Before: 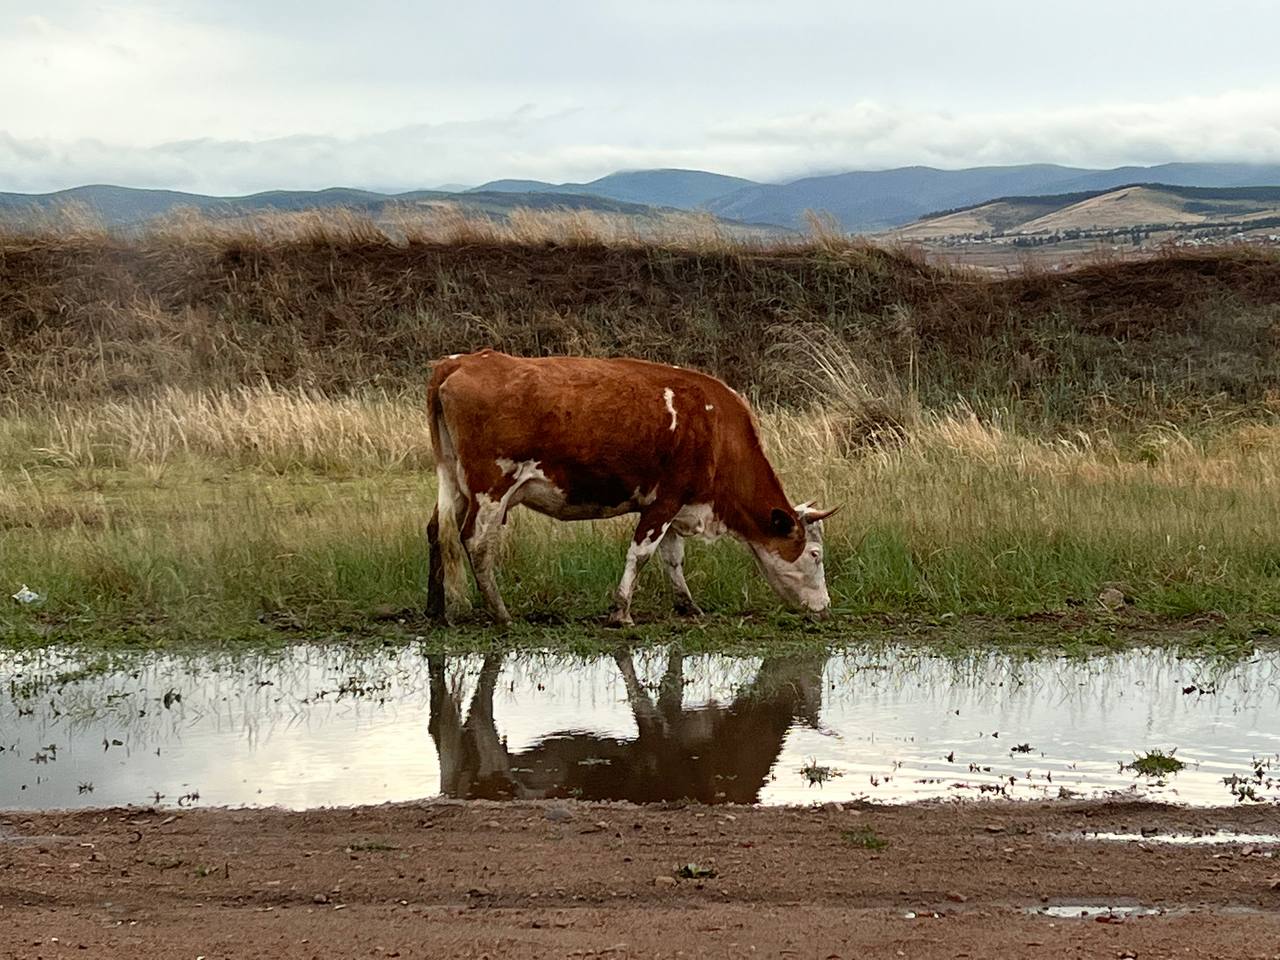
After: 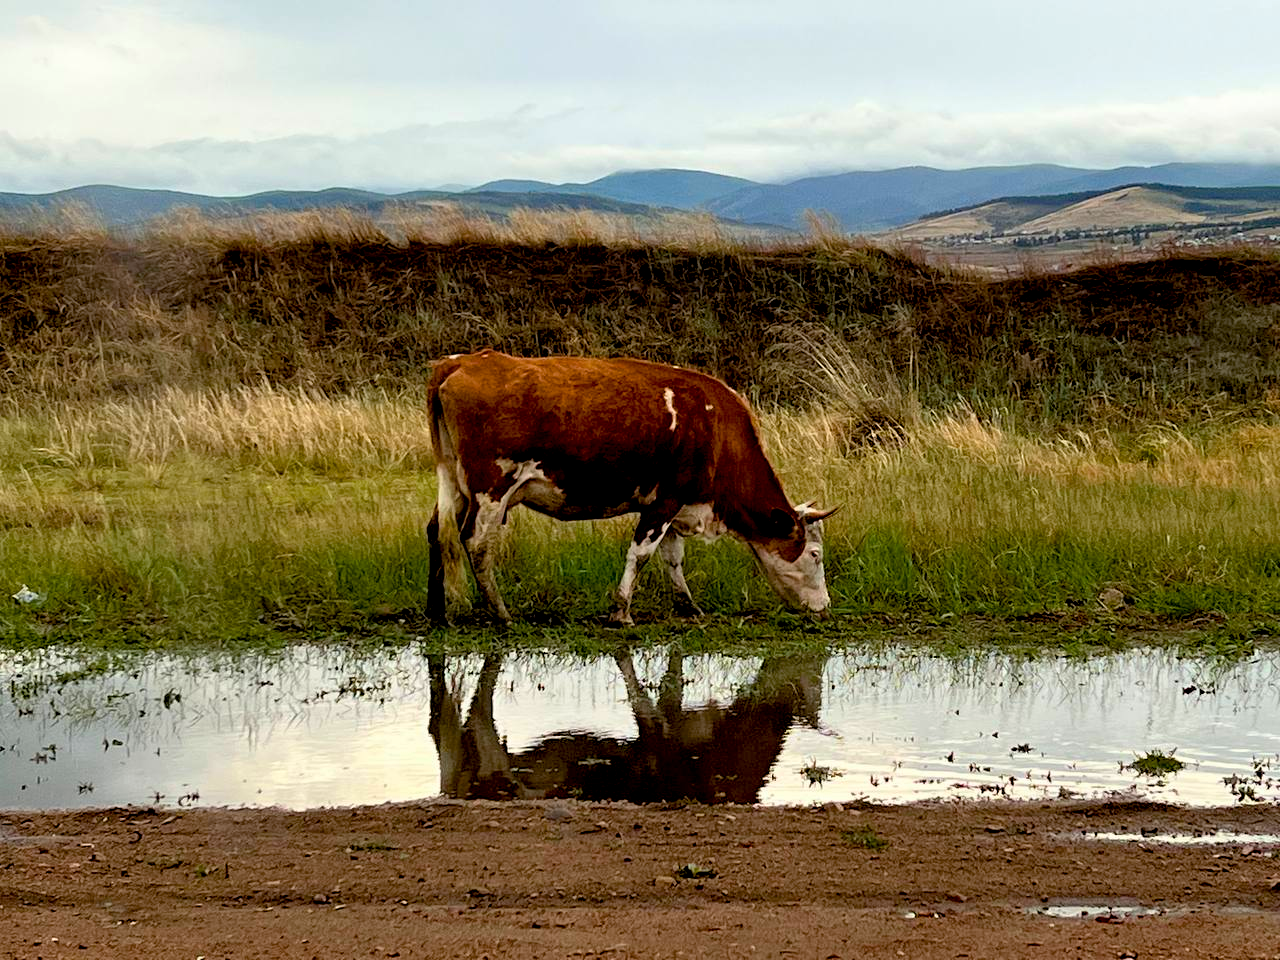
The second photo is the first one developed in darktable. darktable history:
exposure: black level correction 0.016, exposure -0.009 EV, compensate highlight preservation false
color balance rgb: perceptual saturation grading › global saturation 25%, global vibrance 20%
